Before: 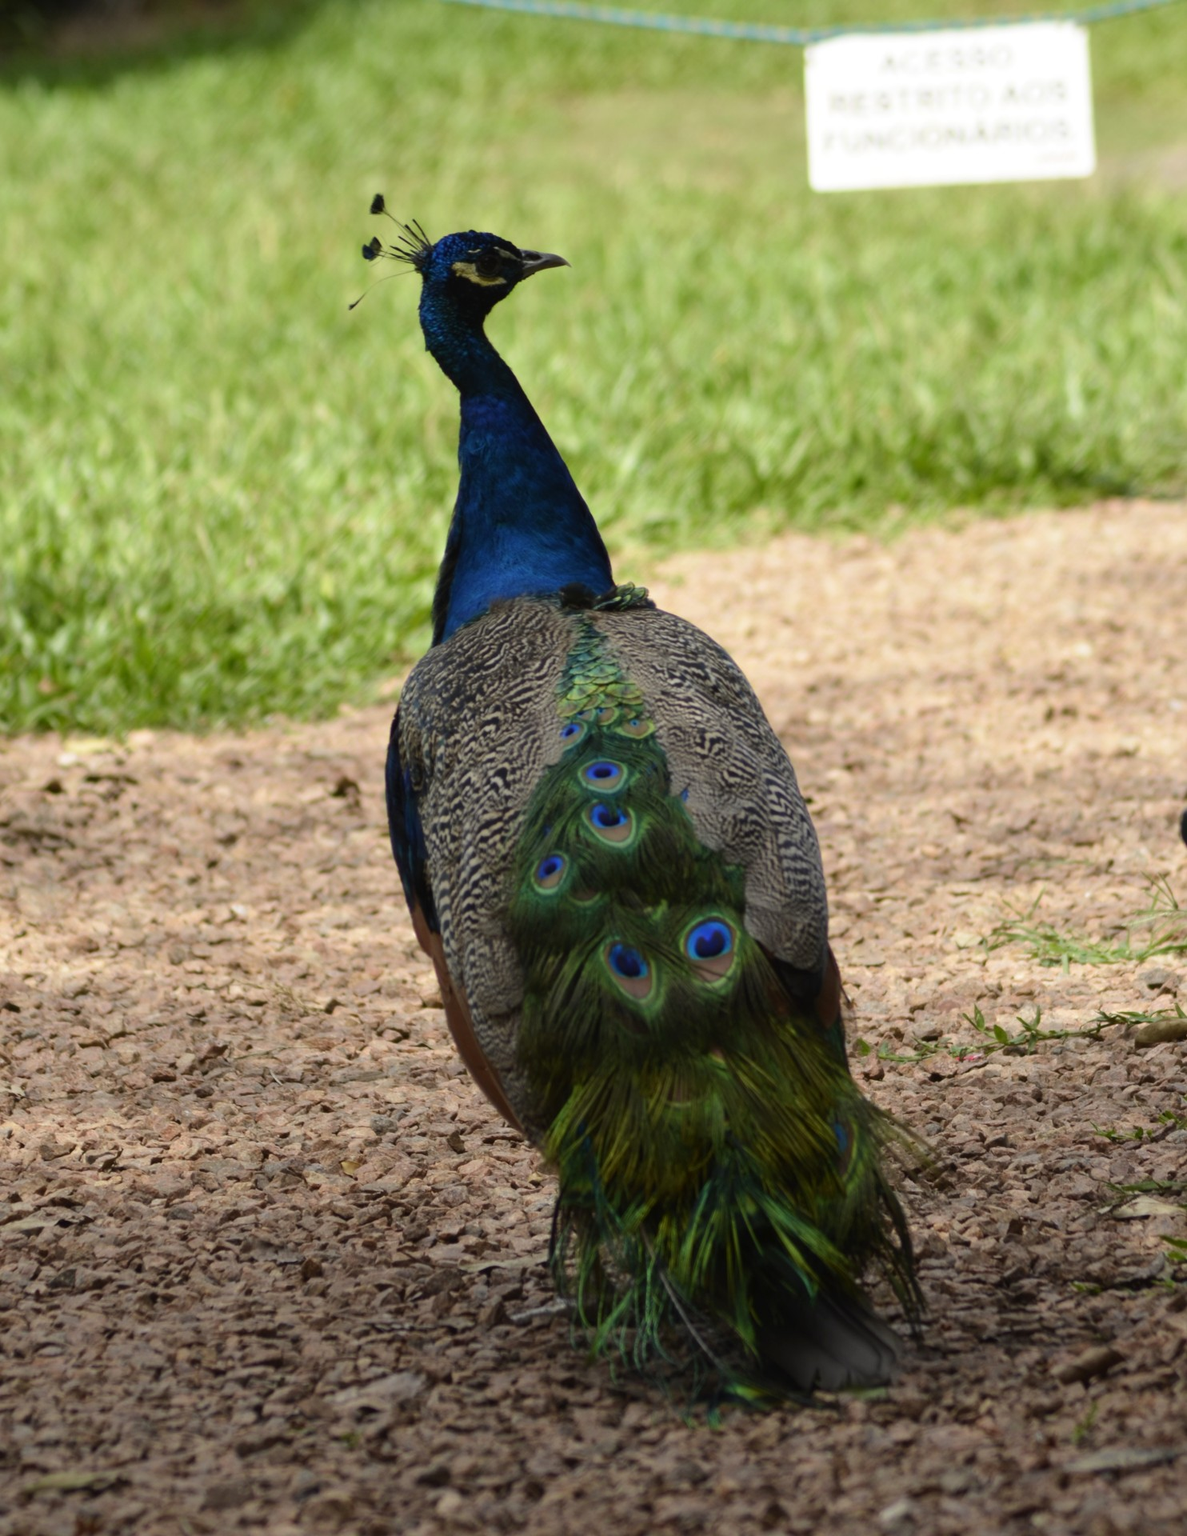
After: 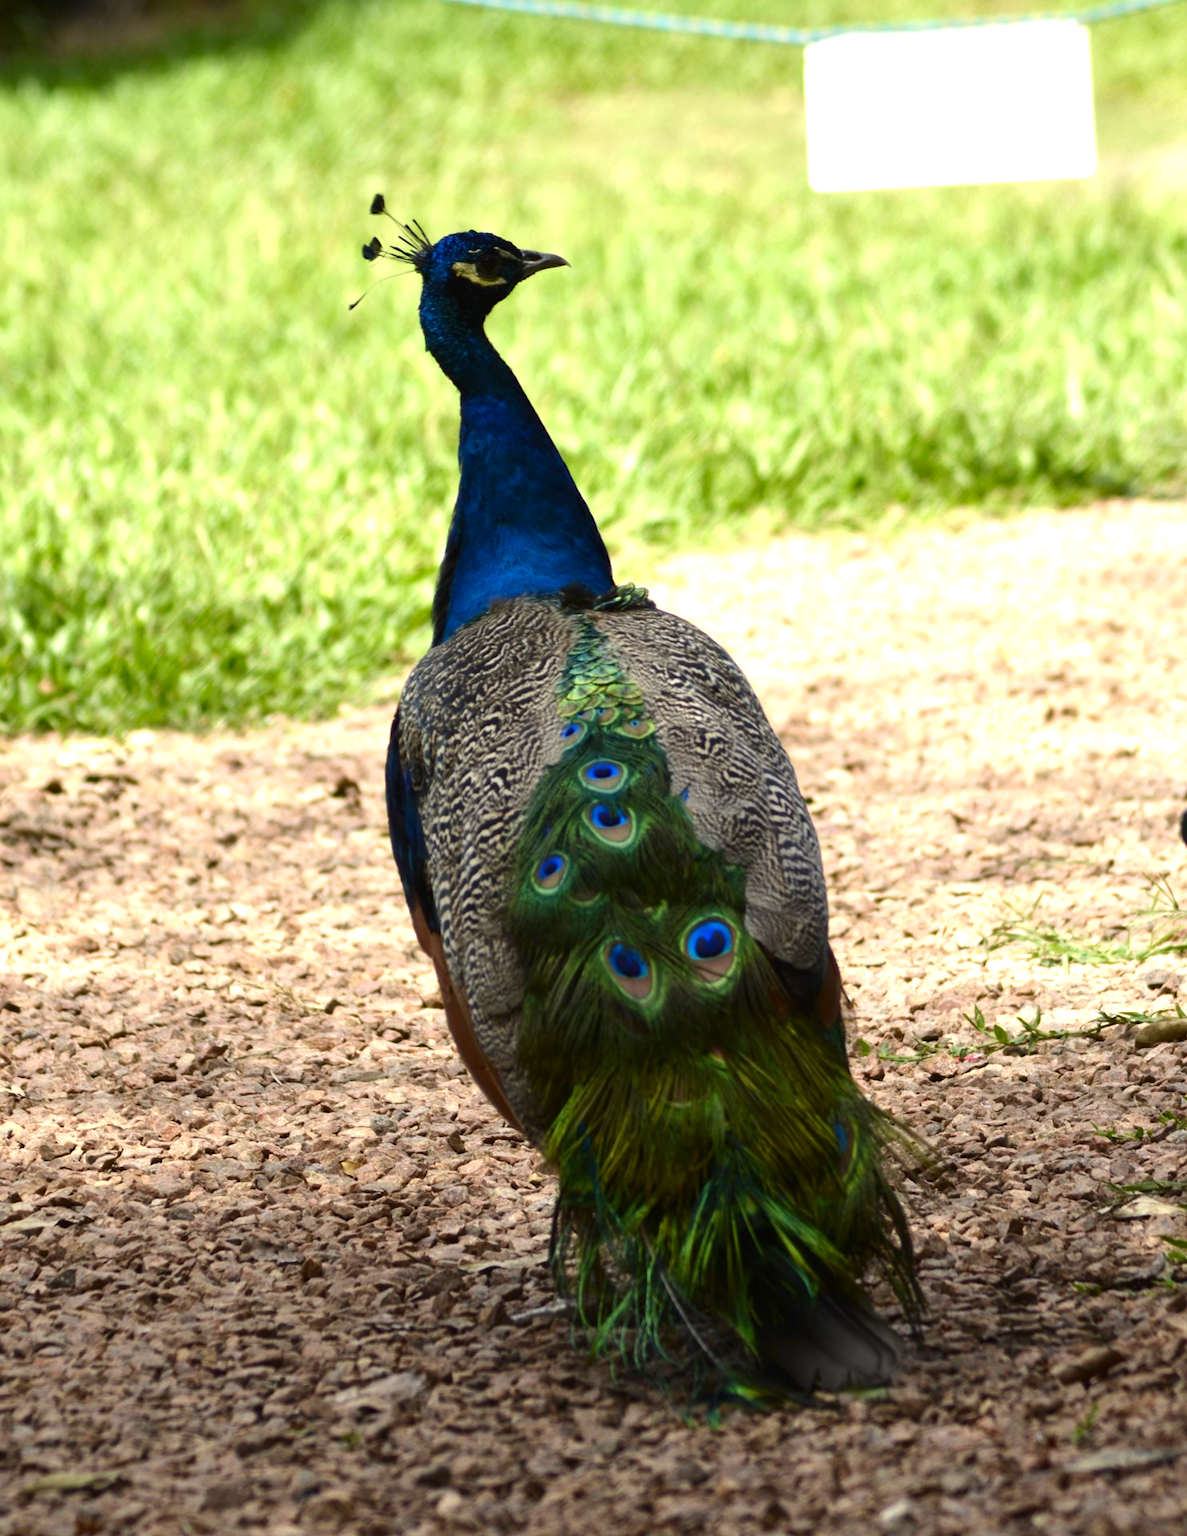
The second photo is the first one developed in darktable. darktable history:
contrast brightness saturation: contrast 0.066, brightness -0.132, saturation 0.057
exposure: exposure 0.942 EV, compensate highlight preservation false
